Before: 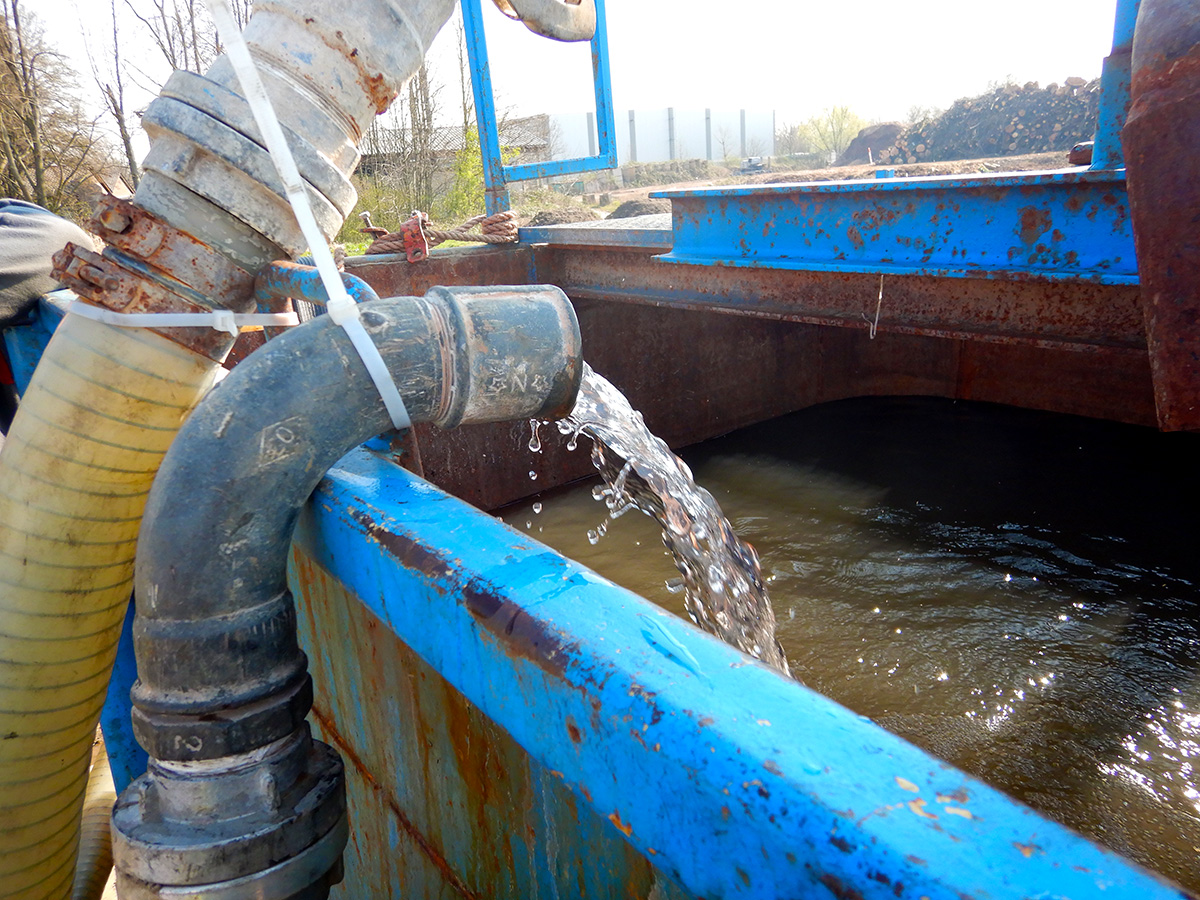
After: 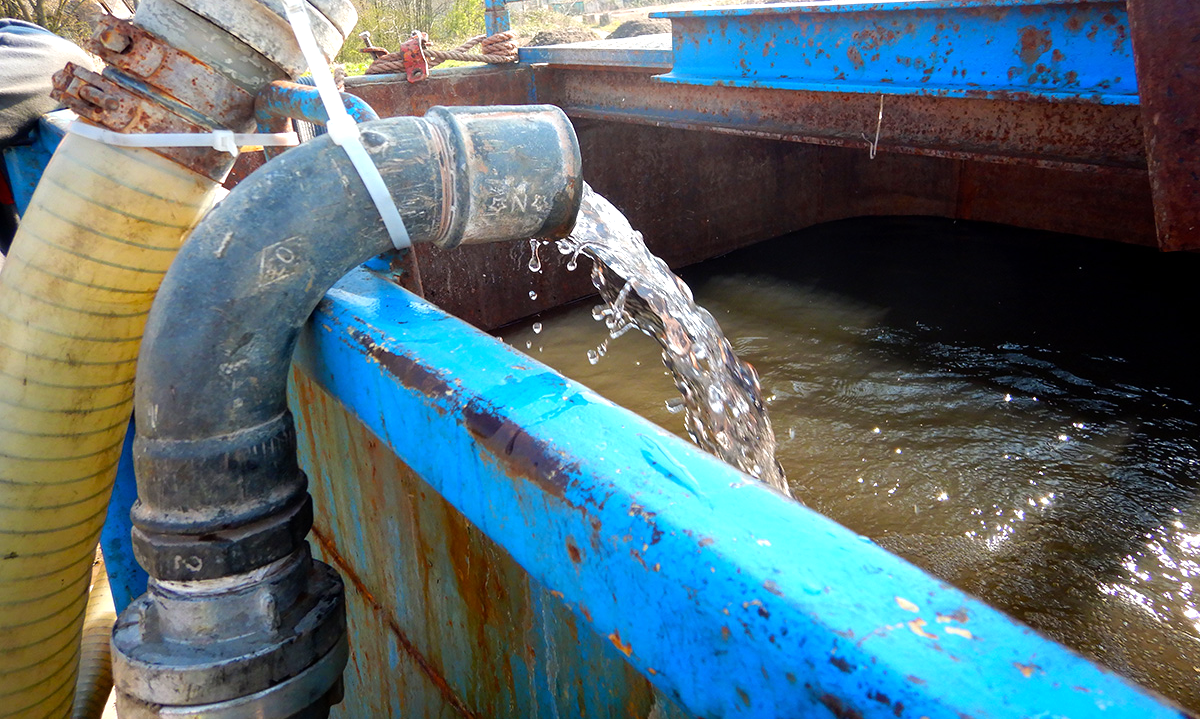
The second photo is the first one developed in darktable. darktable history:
crop and rotate: top 20.099%
exposure: compensate exposure bias true, compensate highlight preservation false
tone equalizer: -8 EV -0.414 EV, -7 EV -0.409 EV, -6 EV -0.294 EV, -5 EV -0.212 EV, -3 EV 0.228 EV, -2 EV 0.362 EV, -1 EV 0.364 EV, +0 EV 0.443 EV
